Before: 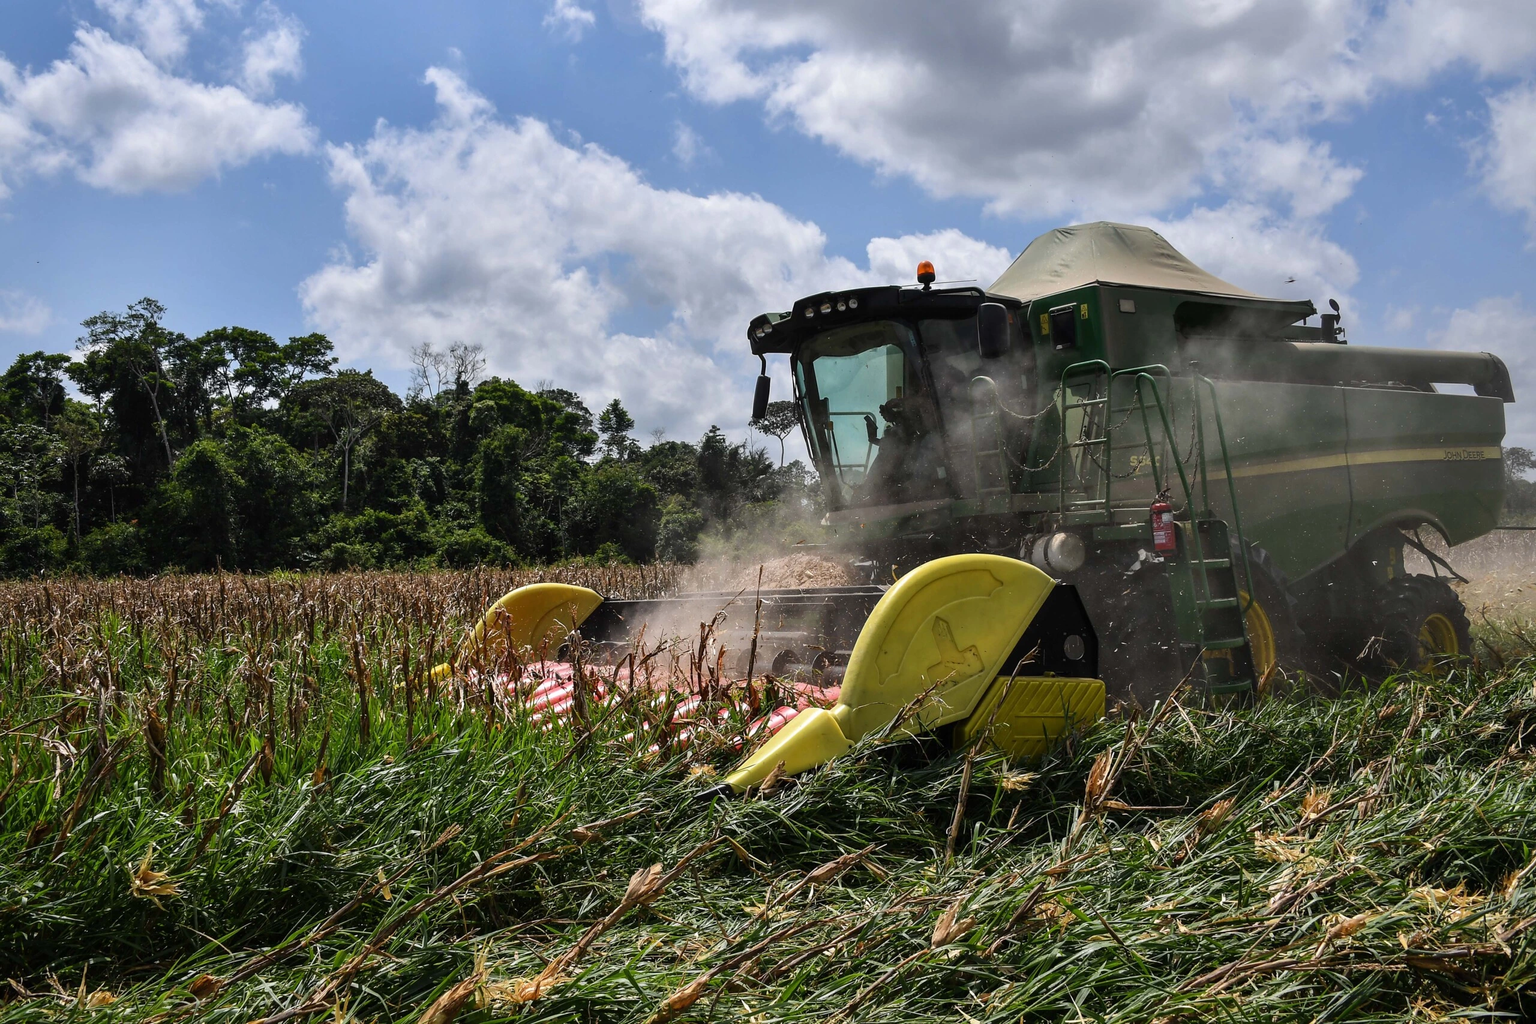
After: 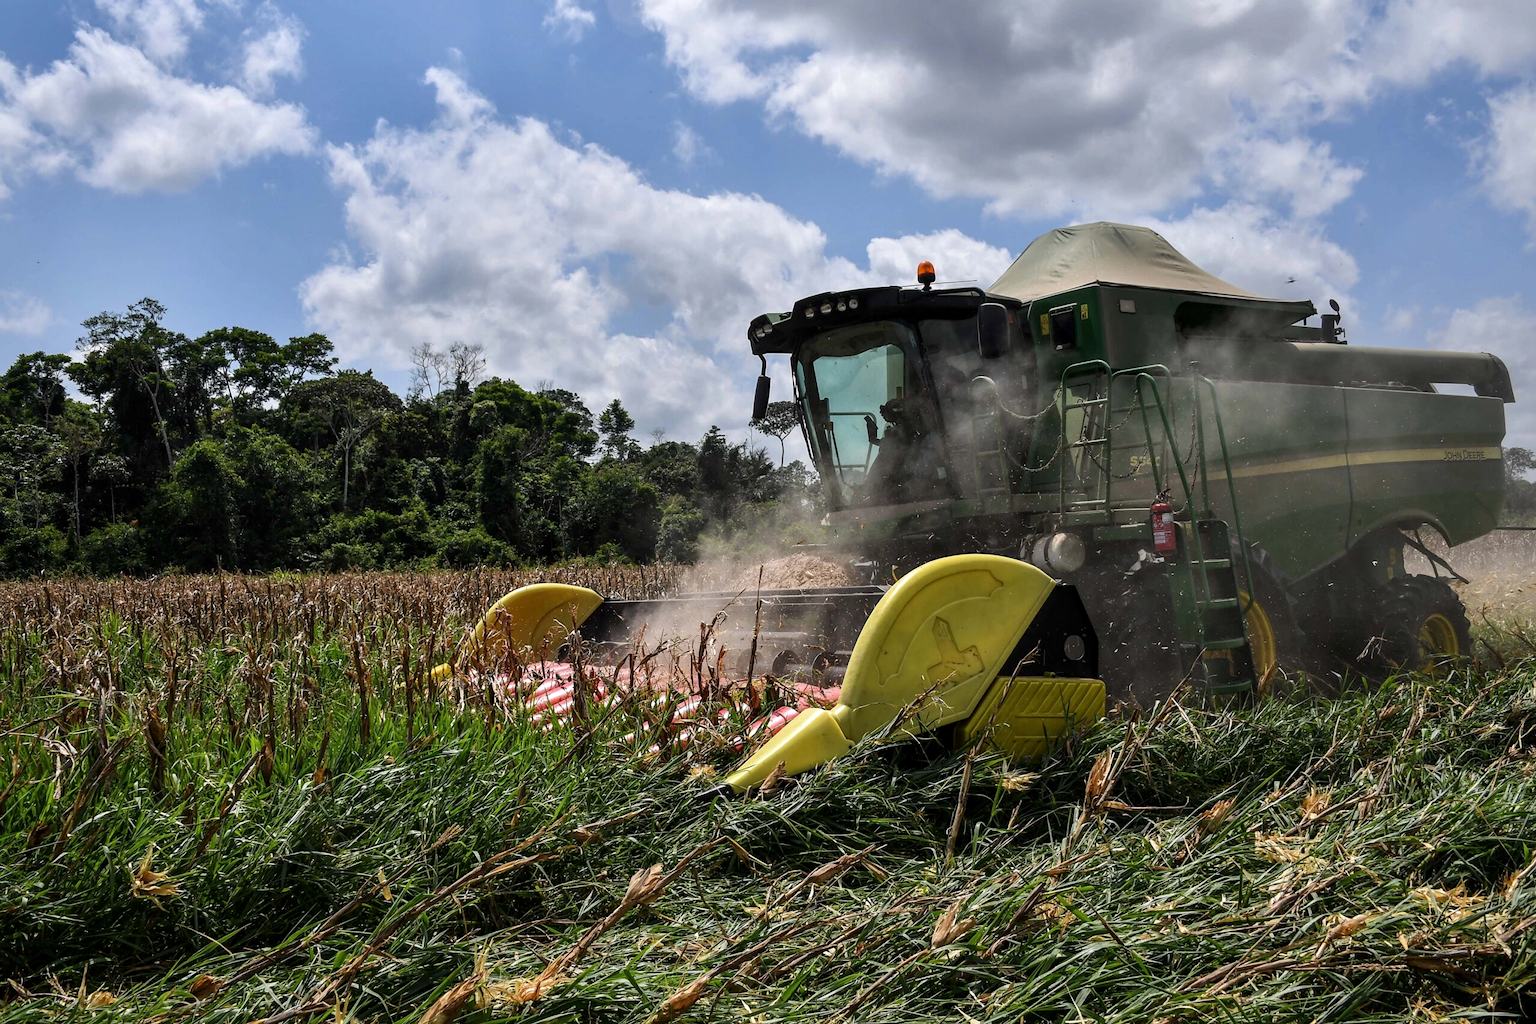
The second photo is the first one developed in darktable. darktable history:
local contrast: highlights 101%, shadows 102%, detail 119%, midtone range 0.2
